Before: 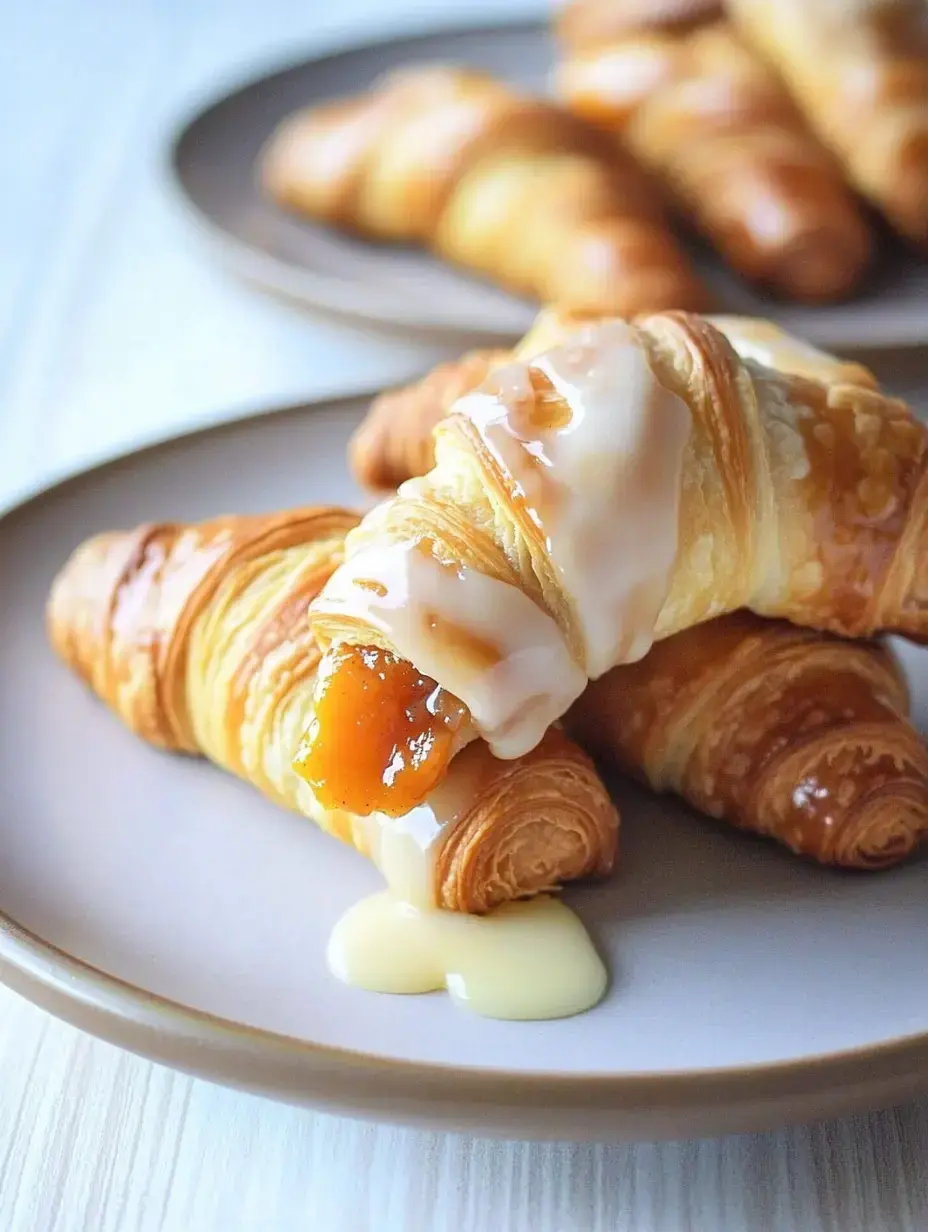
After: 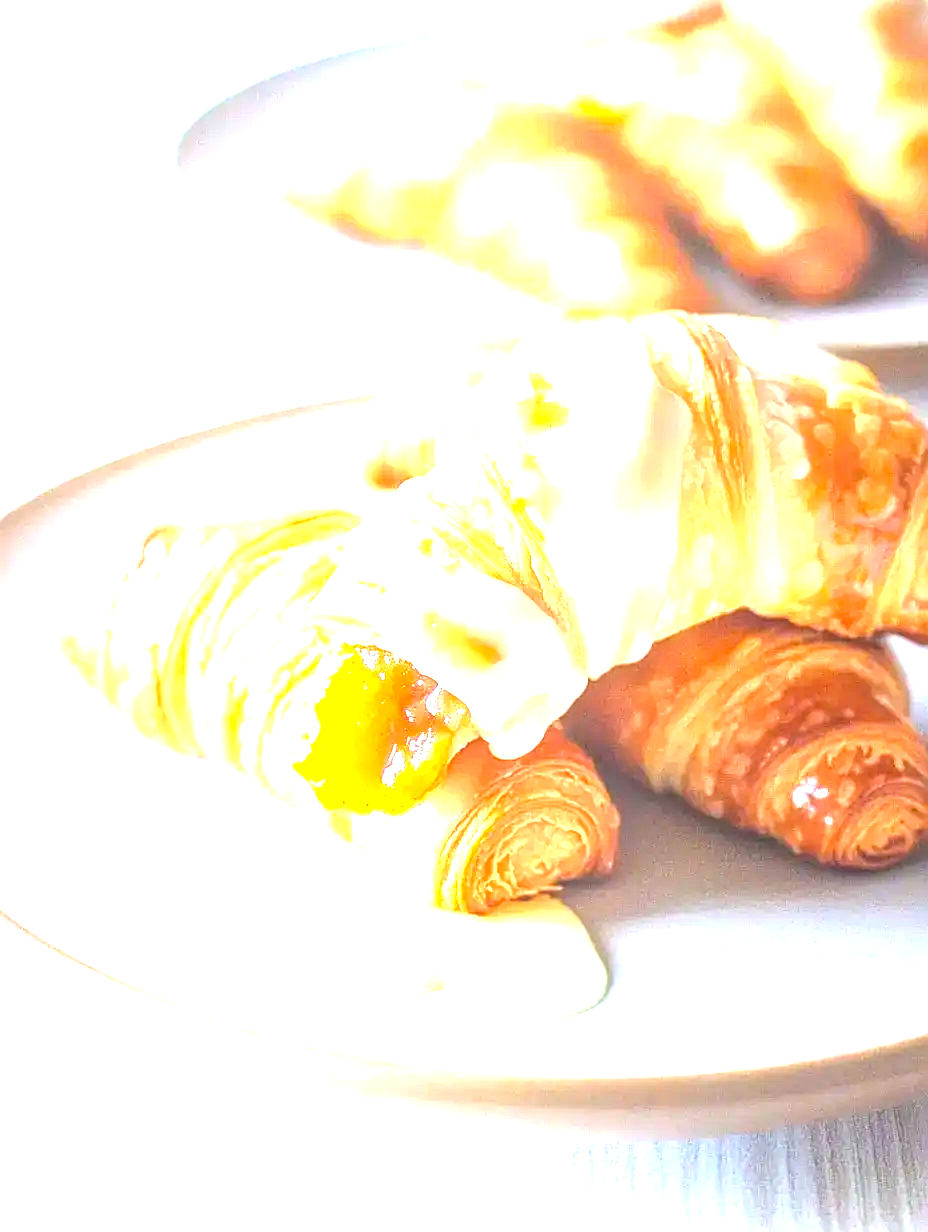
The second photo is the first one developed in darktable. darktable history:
color balance: lift [1, 1, 0.999, 1.001], gamma [1, 1.003, 1.005, 0.995], gain [1, 0.992, 0.988, 1.012], contrast 5%, output saturation 110%
exposure: black level correction 0, exposure 2.088 EV, compensate exposure bias true, compensate highlight preservation false
local contrast: highlights 48%, shadows 0%, detail 100%
sharpen: on, module defaults
